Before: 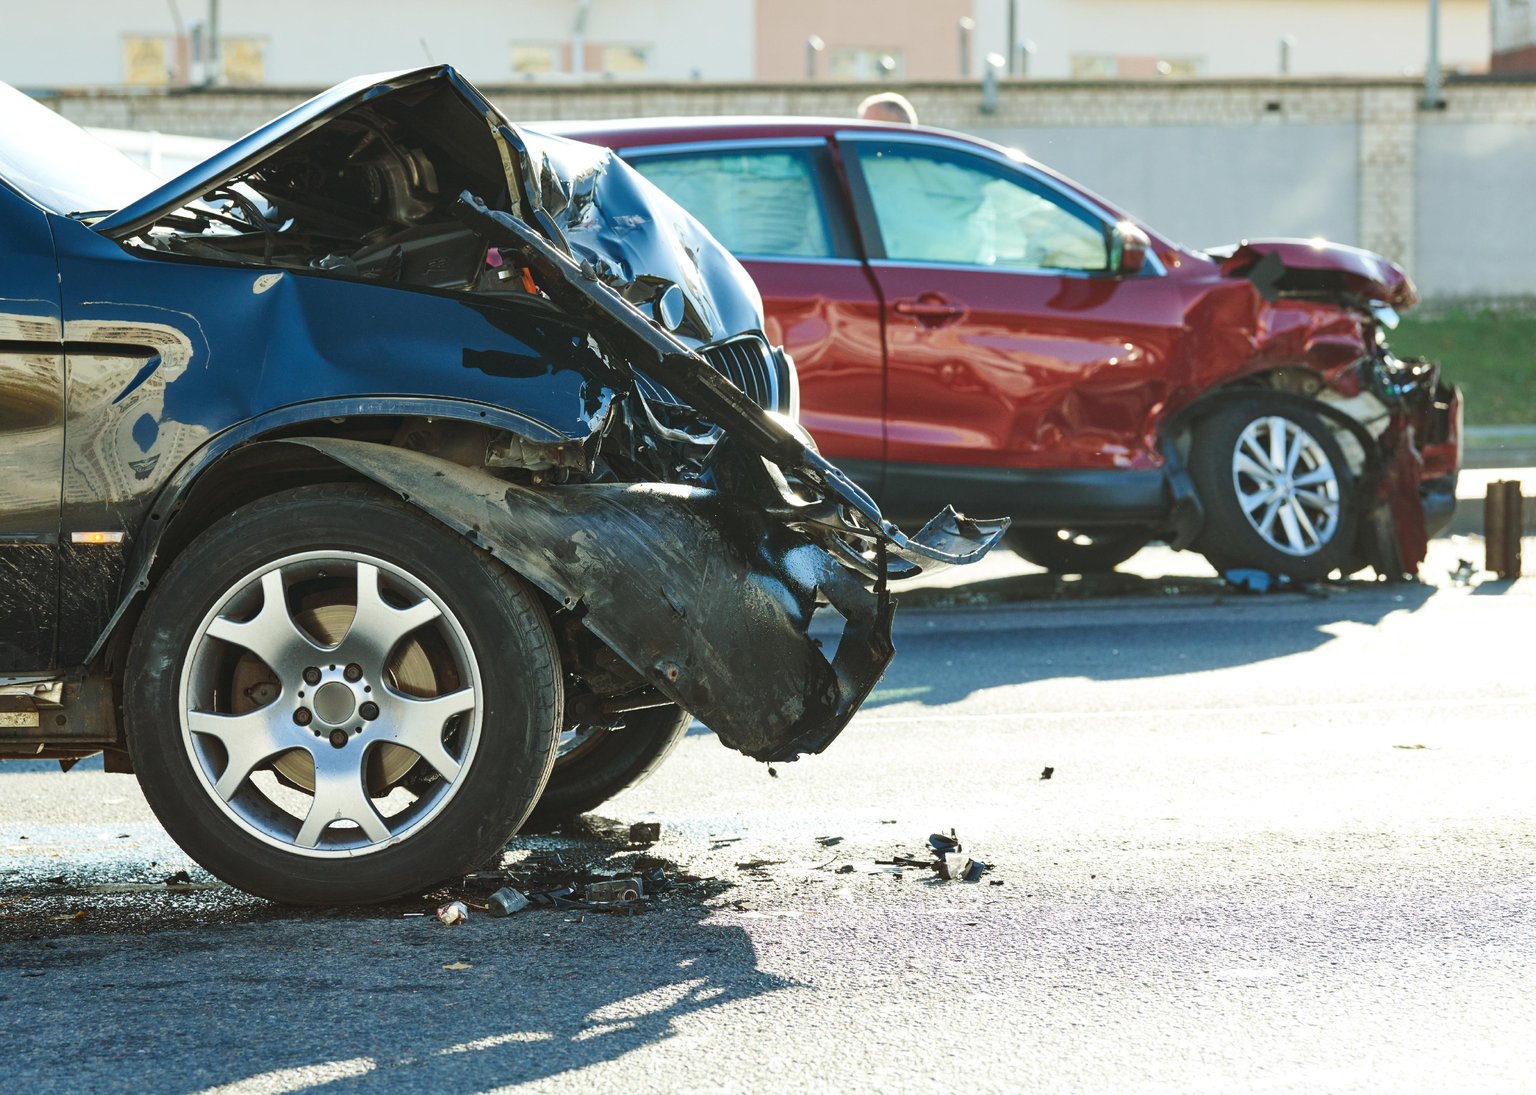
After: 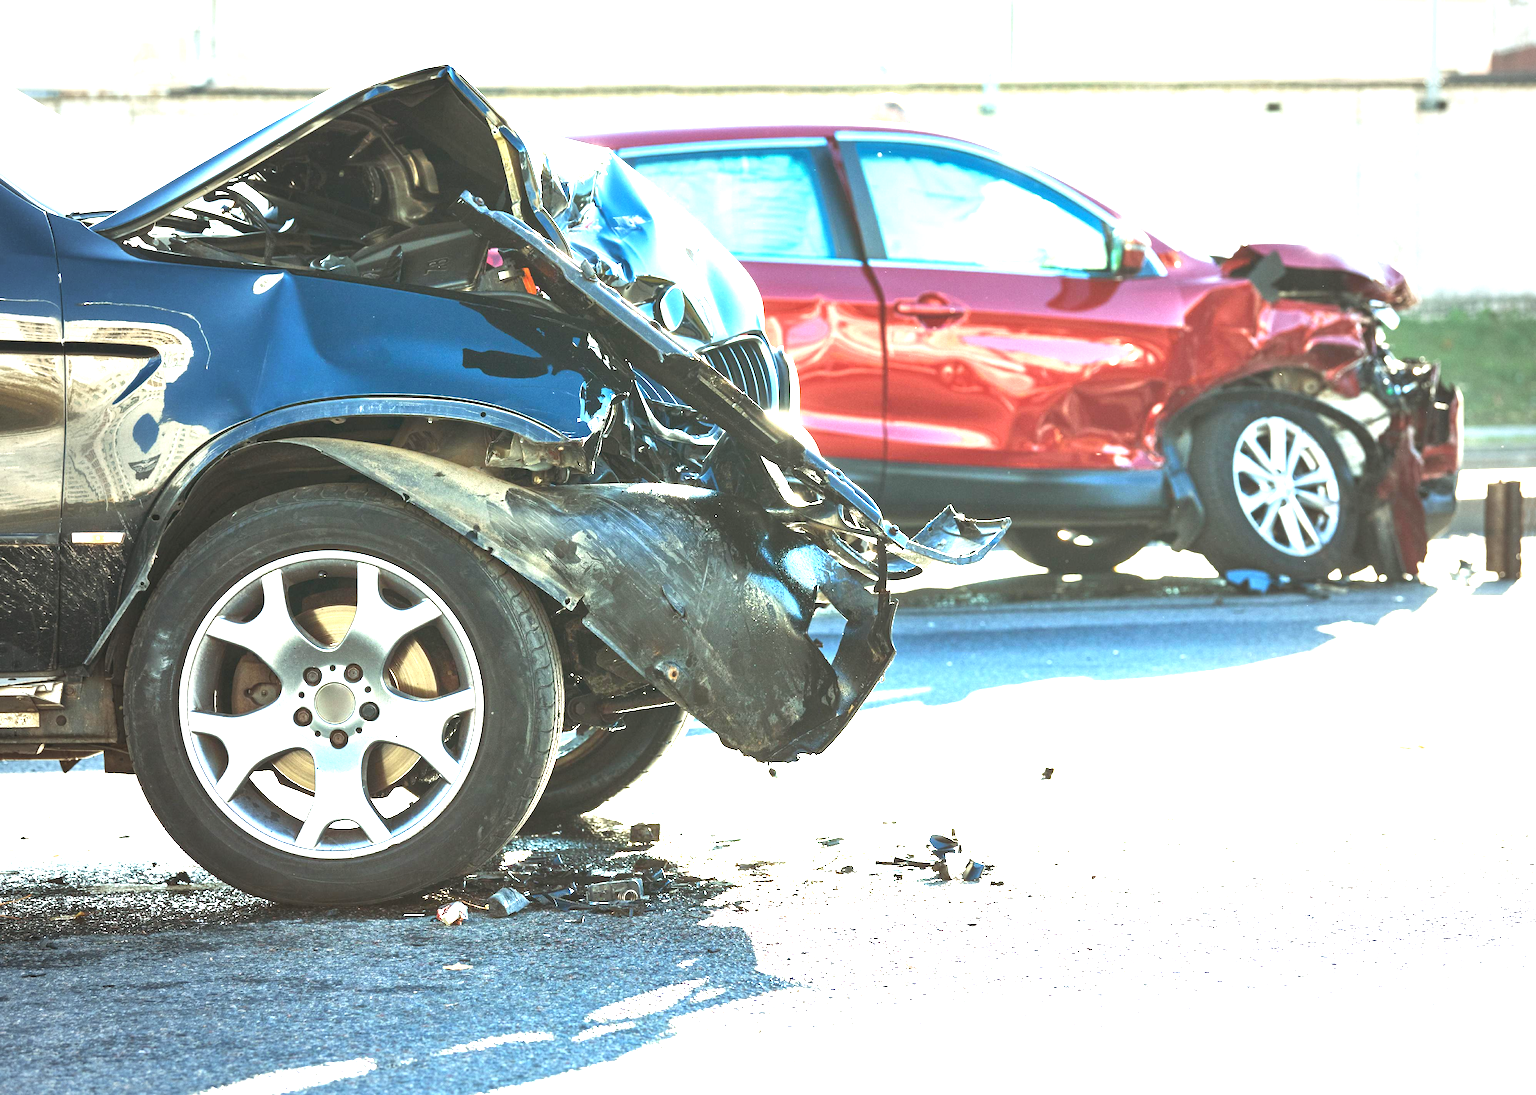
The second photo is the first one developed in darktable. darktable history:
base curve: curves: ch0 [(0, 0) (0.472, 0.455) (1, 1)], preserve colors none
exposure: black level correction 0, exposure 1.912 EV, compensate highlight preservation false
vignetting: fall-off start 72.33%, fall-off radius 108.37%, width/height ratio 0.733
